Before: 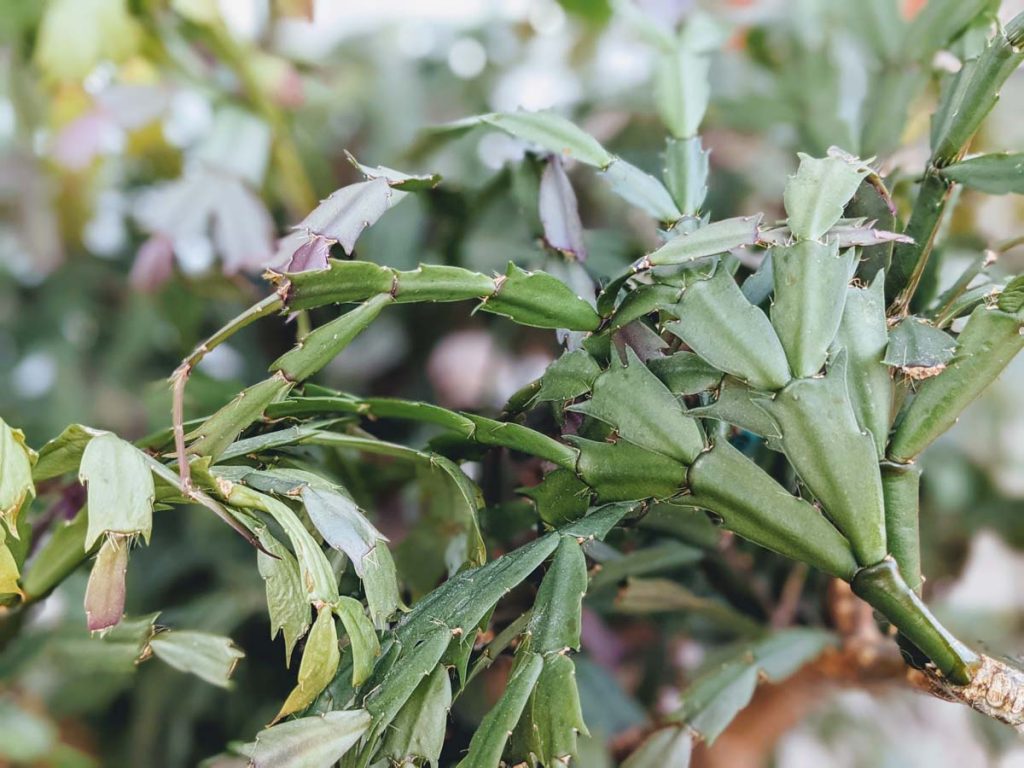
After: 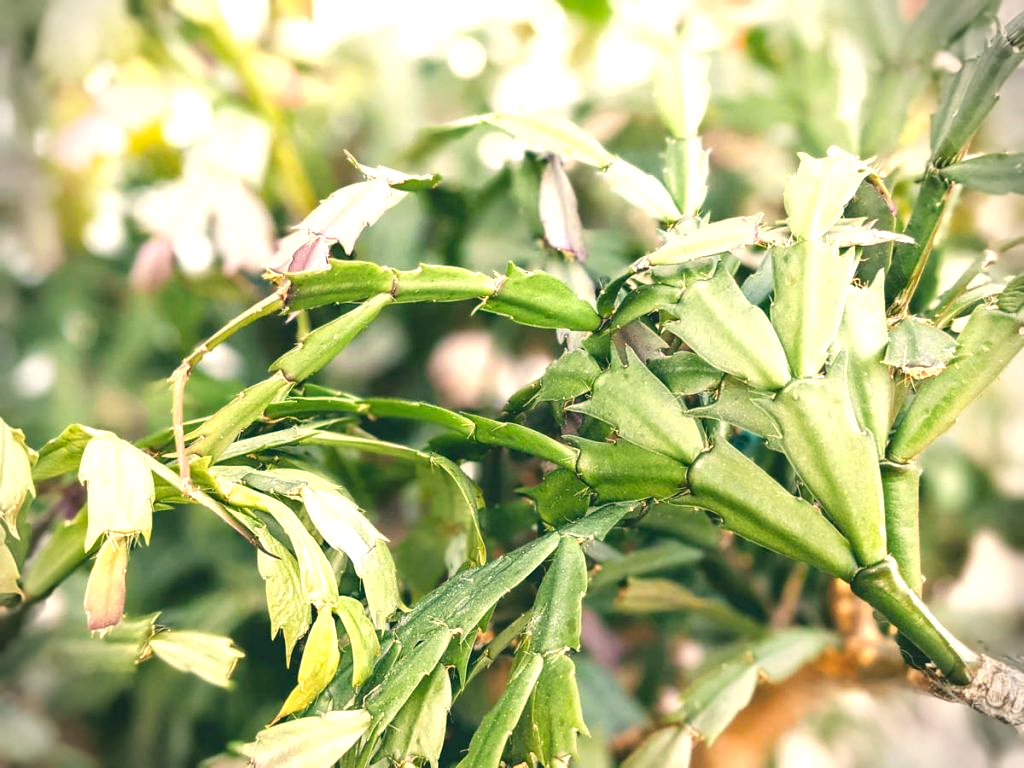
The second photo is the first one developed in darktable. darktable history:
vignetting: fall-off start 88.03%, fall-off radius 24.9%
exposure: black level correction 0, exposure 1.1 EV, compensate exposure bias true, compensate highlight preservation false
color correction: highlights a* 5.3, highlights b* 24.26, shadows a* -15.58, shadows b* 4.02
white balance: red 1, blue 1
